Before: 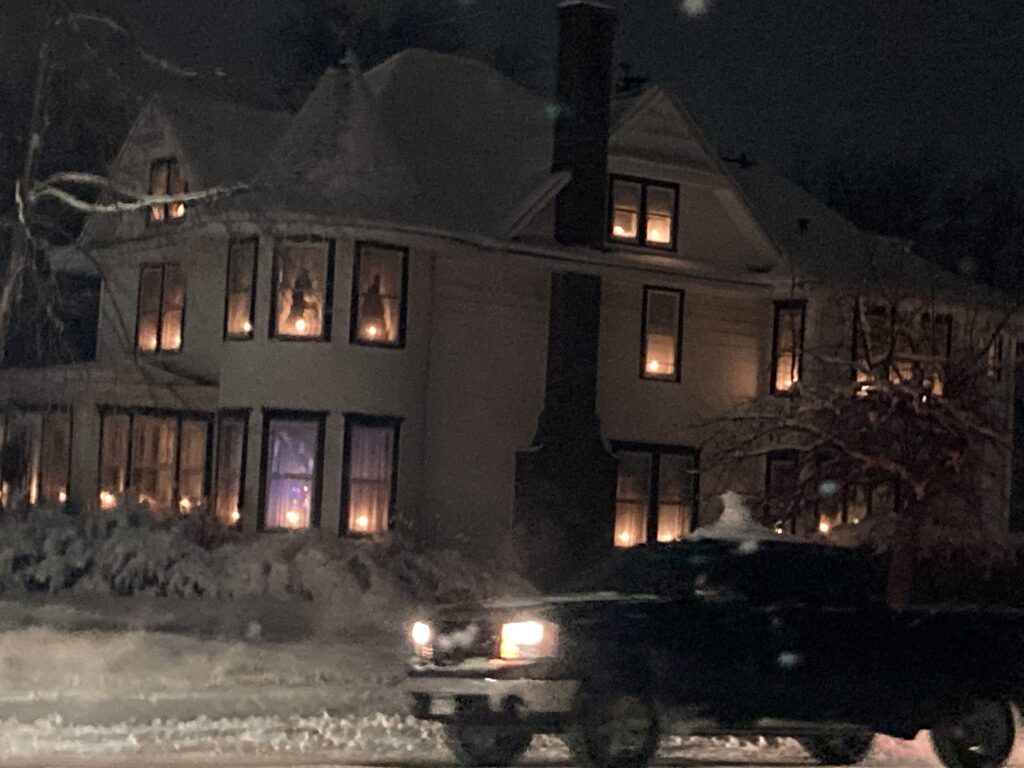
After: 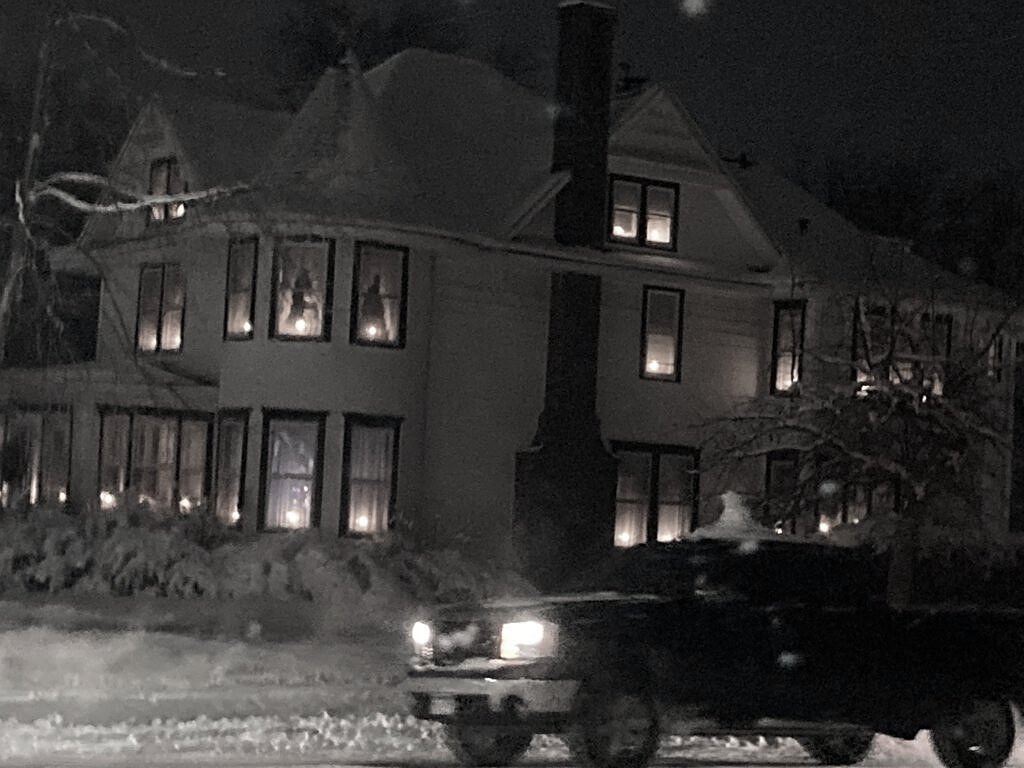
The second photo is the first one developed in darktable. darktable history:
sharpen: radius 0.969, amount 0.604
color correction: saturation 0.2
color balance rgb: global vibrance 10%
